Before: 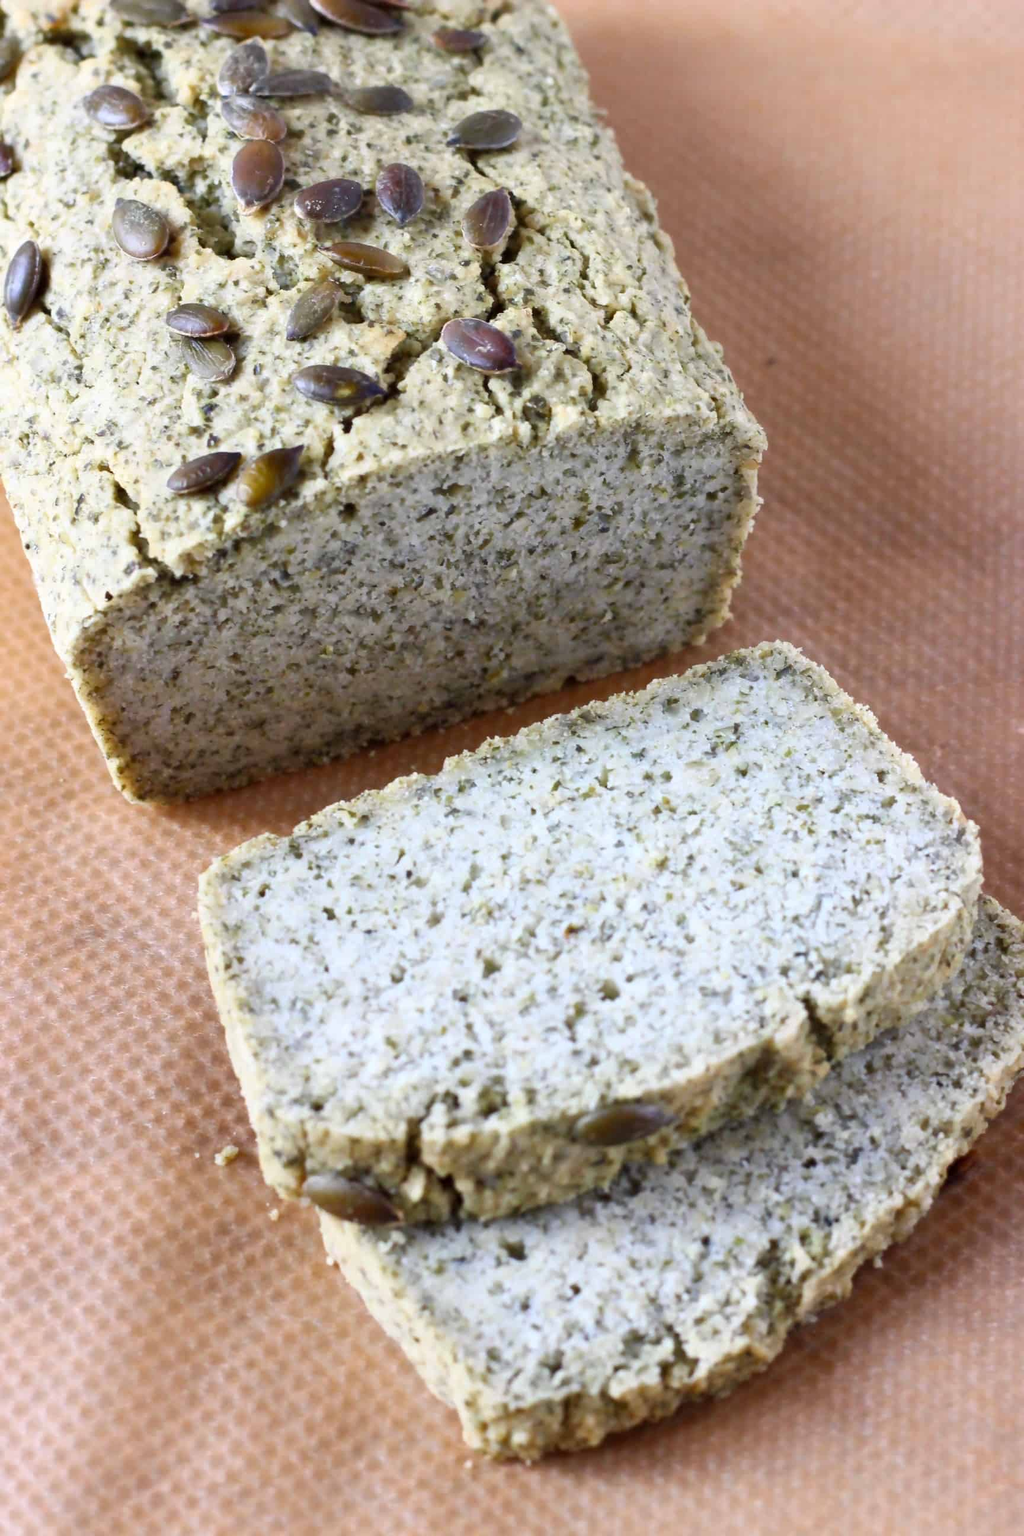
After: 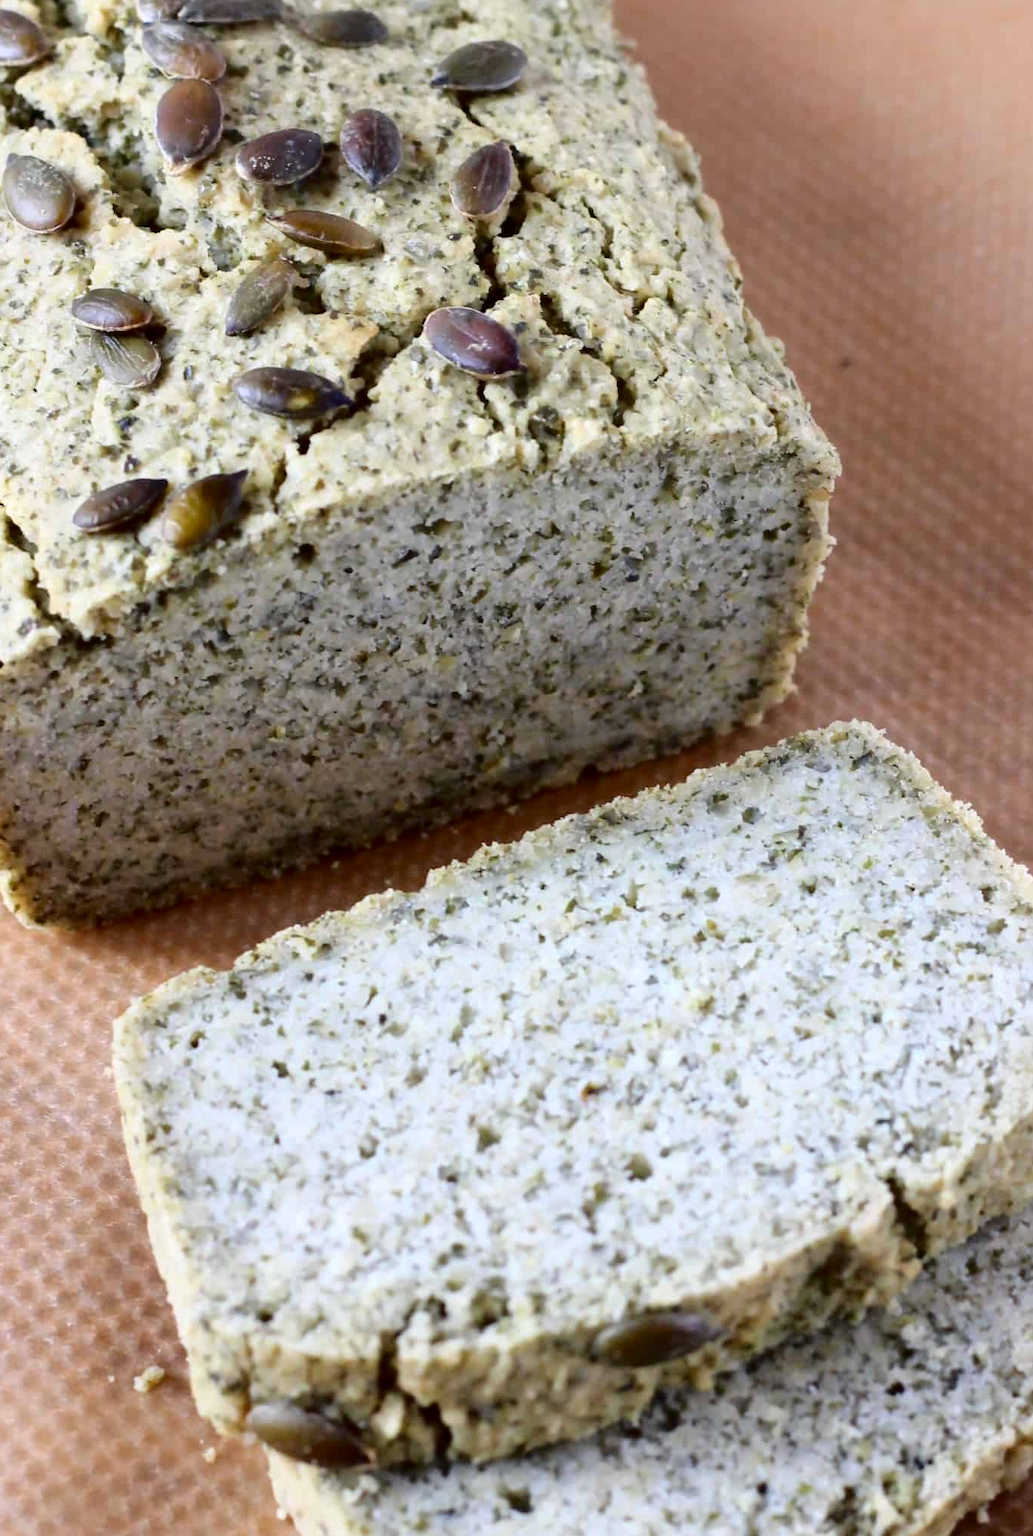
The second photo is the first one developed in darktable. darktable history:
crop and rotate: left 10.77%, top 5.1%, right 10.41%, bottom 16.76%
fill light: exposure -2 EV, width 8.6
